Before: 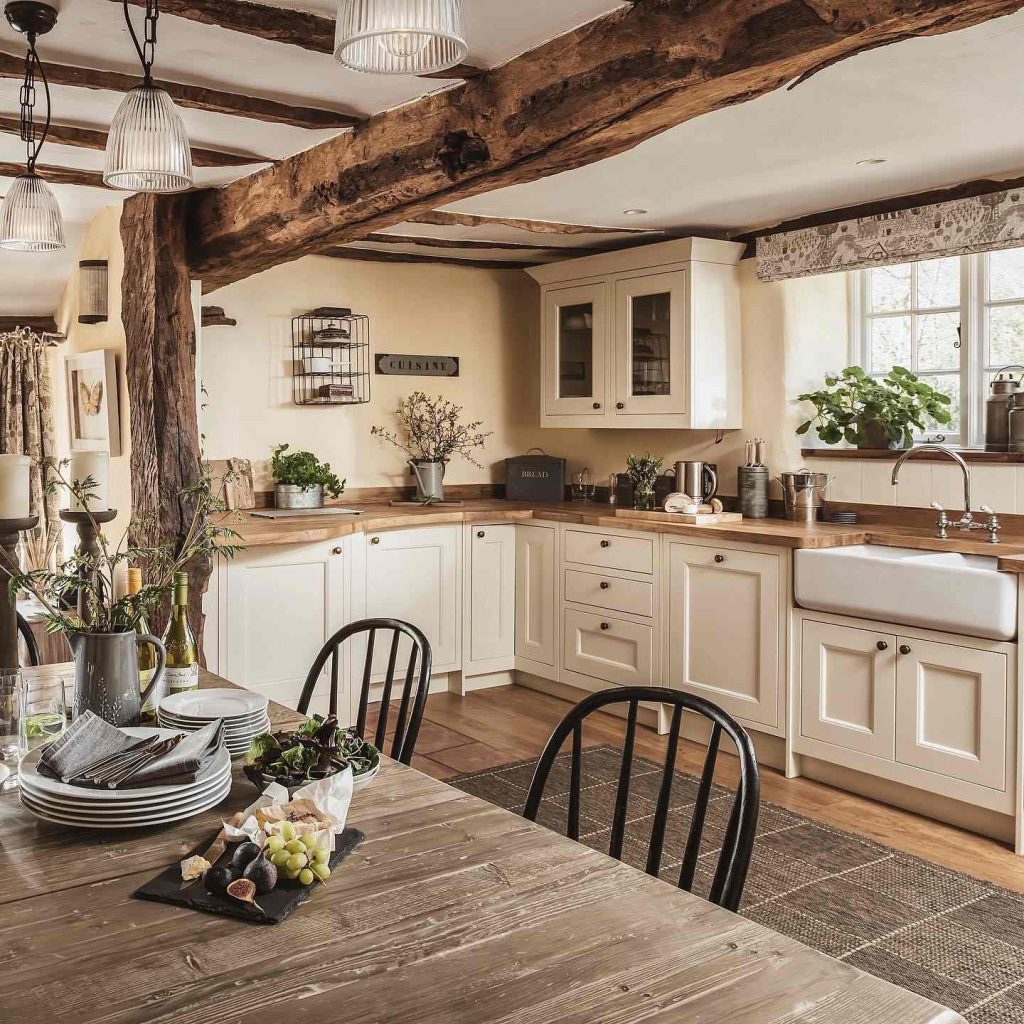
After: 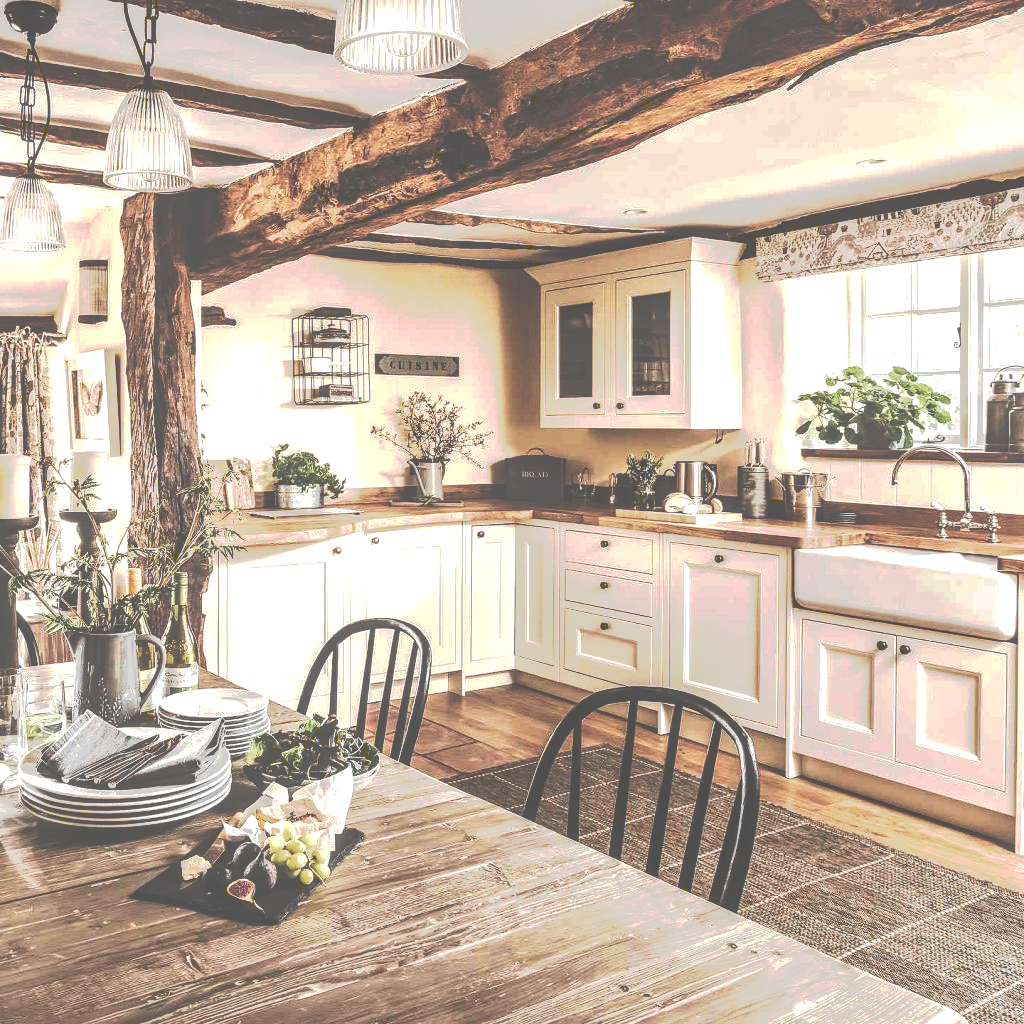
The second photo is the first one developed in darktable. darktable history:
exposure: black level correction 0, exposure 0.7 EV, compensate exposure bias true, compensate highlight preservation false
local contrast: highlights 60%, shadows 60%, detail 160%
contrast brightness saturation: contrast 0.14
velvia: on, module defaults
tone curve: curves: ch0 [(0, 0) (0.003, 0.437) (0.011, 0.438) (0.025, 0.441) (0.044, 0.441) (0.069, 0.441) (0.1, 0.444) (0.136, 0.447) (0.177, 0.452) (0.224, 0.457) (0.277, 0.466) (0.335, 0.485) (0.399, 0.514) (0.468, 0.558) (0.543, 0.616) (0.623, 0.686) (0.709, 0.76) (0.801, 0.803) (0.898, 0.825) (1, 1)], preserve colors none
